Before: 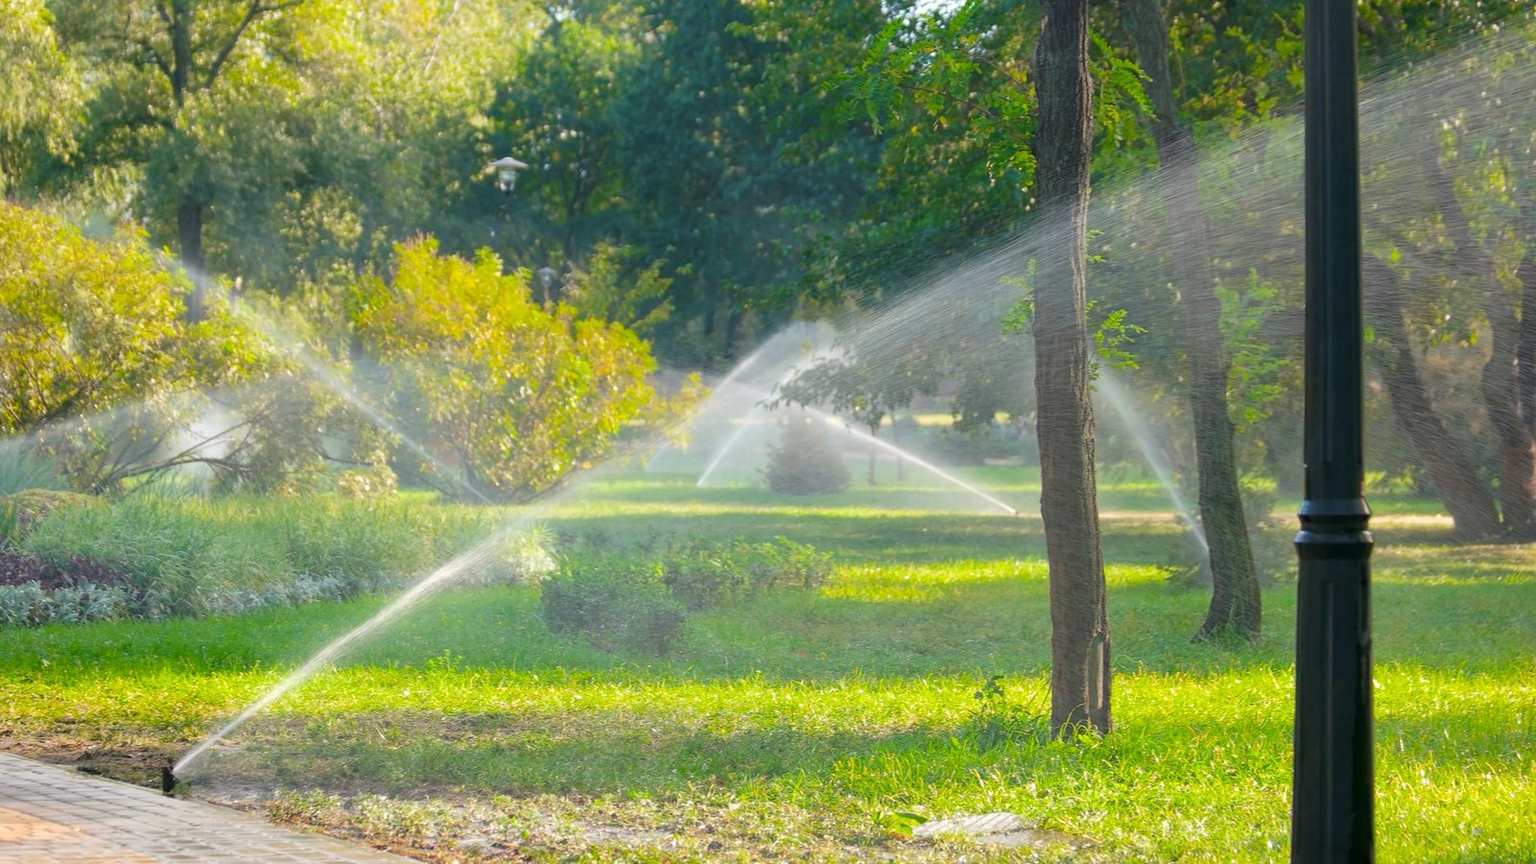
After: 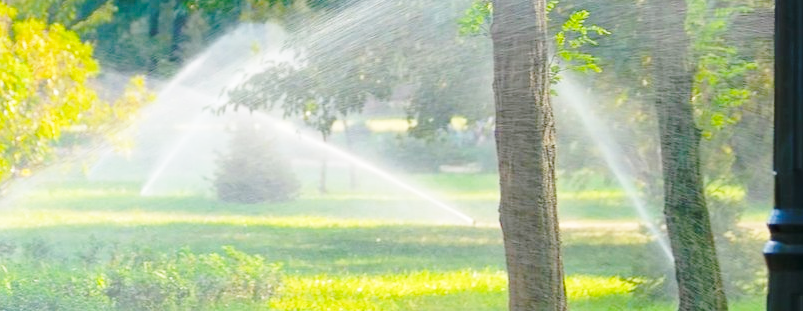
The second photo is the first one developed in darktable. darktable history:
crop: left 36.607%, top 34.735%, right 13.146%, bottom 30.611%
base curve: curves: ch0 [(0, 0) (0.032, 0.037) (0.105, 0.228) (0.435, 0.76) (0.856, 0.983) (1, 1)], preserve colors none
